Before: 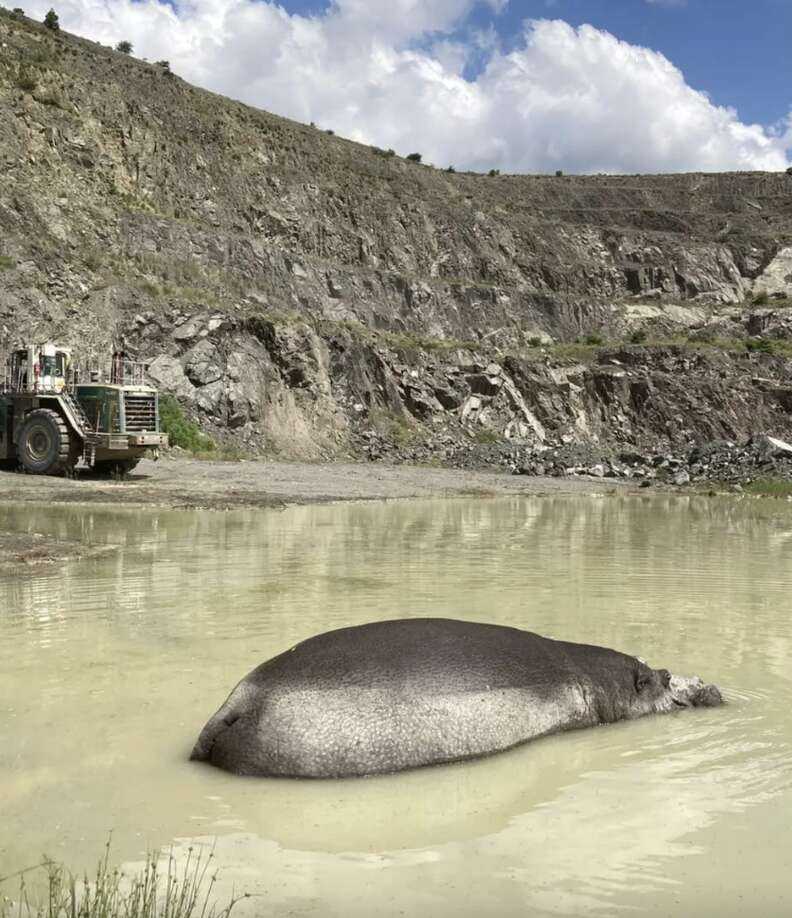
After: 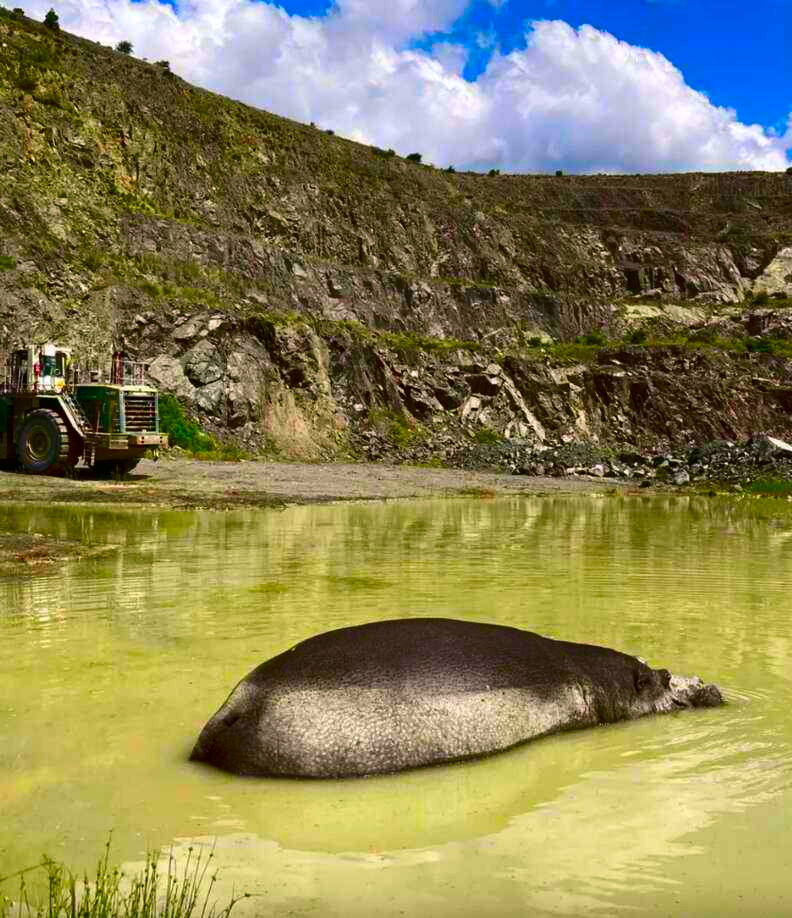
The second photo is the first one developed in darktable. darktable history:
contrast brightness saturation: contrast 0.132, brightness -0.243, saturation 0.146
color correction: highlights a* 1.61, highlights b* -1.78, saturation 2.42
